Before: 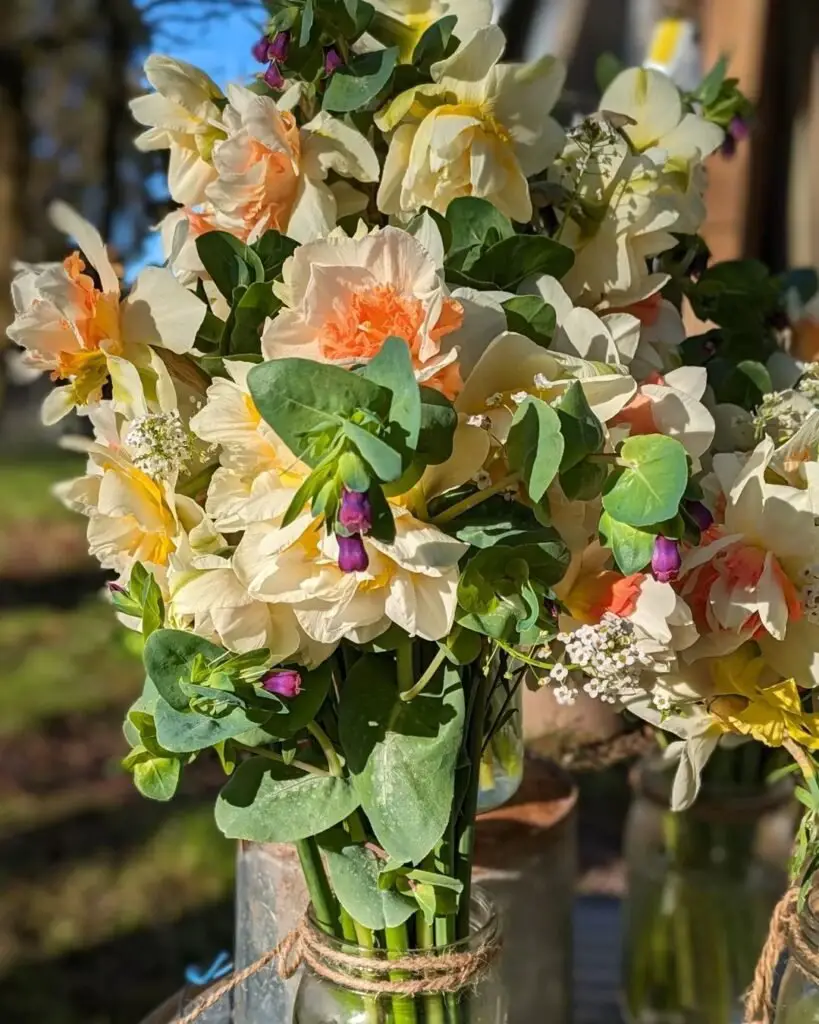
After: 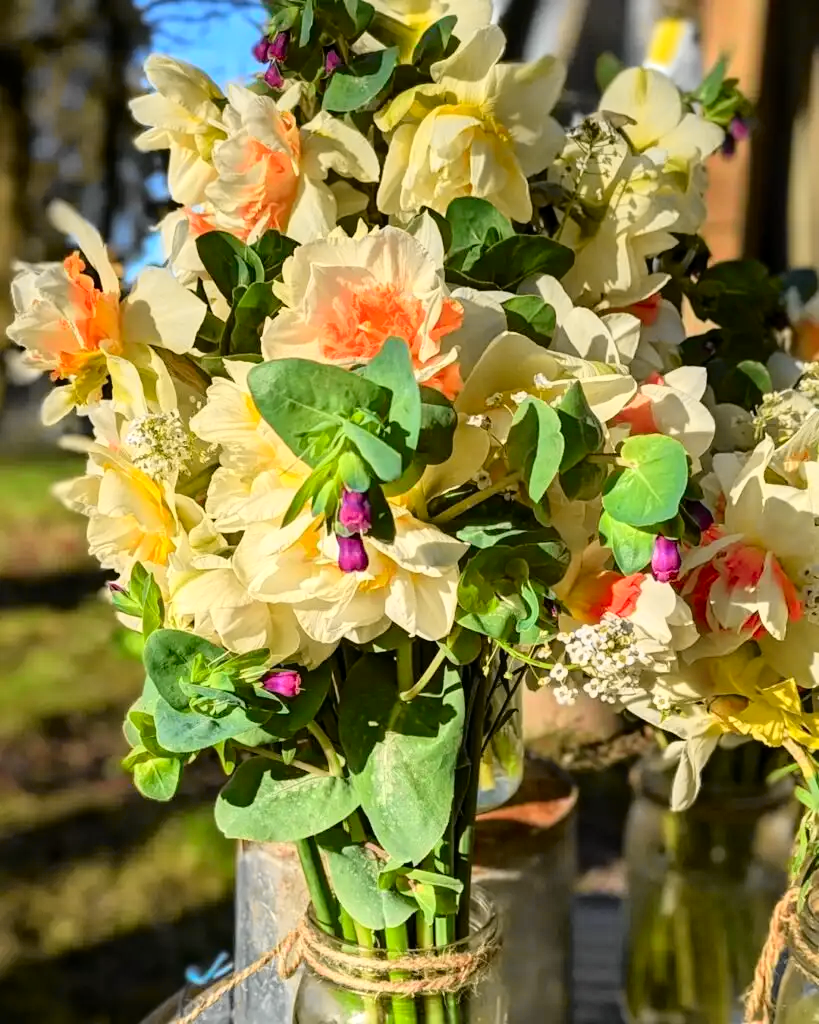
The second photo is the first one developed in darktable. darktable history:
local contrast: highlights 105%, shadows 100%, detail 119%, midtone range 0.2
tone curve: curves: ch0 [(0, 0.008) (0.107, 0.091) (0.278, 0.351) (0.457, 0.562) (0.628, 0.738) (0.839, 0.909) (0.998, 0.978)]; ch1 [(0, 0) (0.437, 0.408) (0.474, 0.479) (0.502, 0.5) (0.527, 0.519) (0.561, 0.575) (0.608, 0.665) (0.669, 0.748) (0.859, 0.899) (1, 1)]; ch2 [(0, 0) (0.33, 0.301) (0.421, 0.443) (0.473, 0.498) (0.502, 0.504) (0.522, 0.527) (0.549, 0.583) (0.644, 0.703) (1, 1)], color space Lab, independent channels, preserve colors none
